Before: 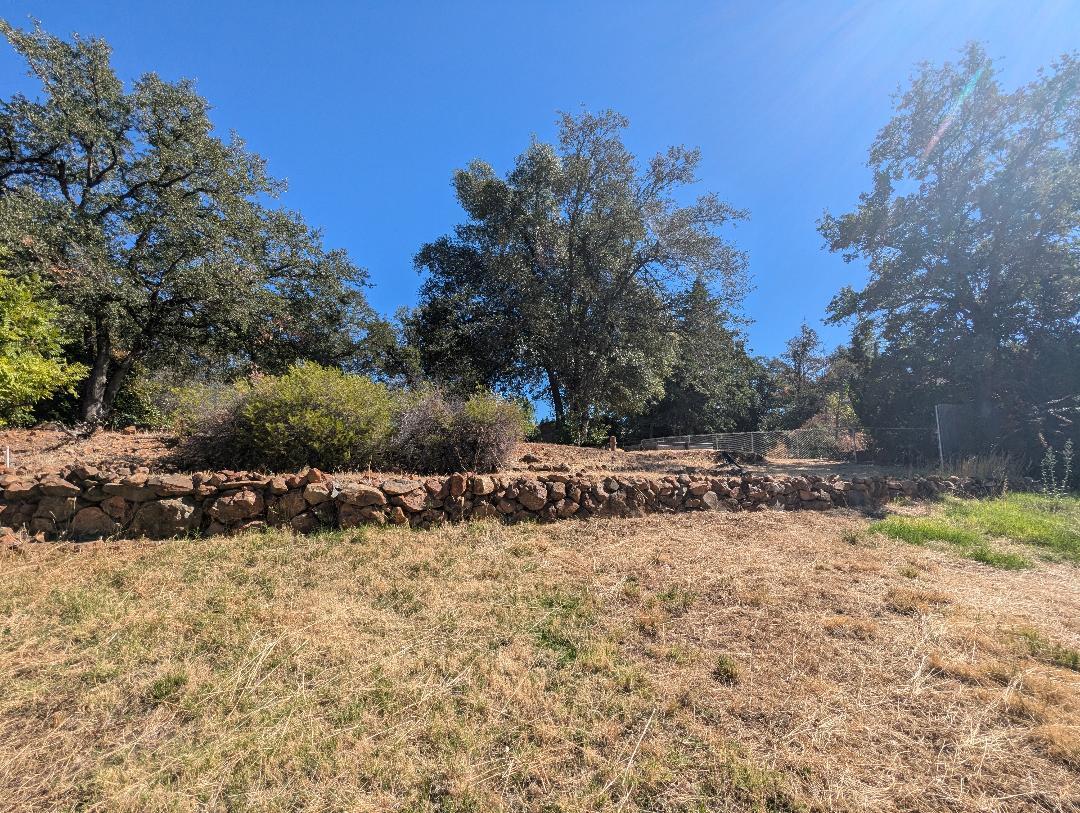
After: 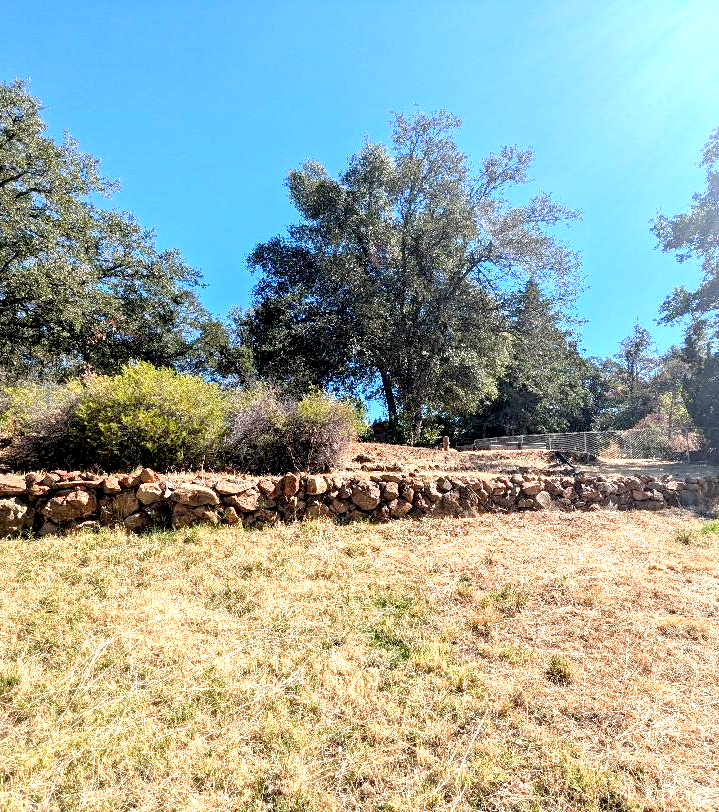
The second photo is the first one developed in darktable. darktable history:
crop and rotate: left 15.634%, right 17.708%
exposure: black level correction 0.011, exposure 1.082 EV, compensate exposure bias true, compensate highlight preservation false
